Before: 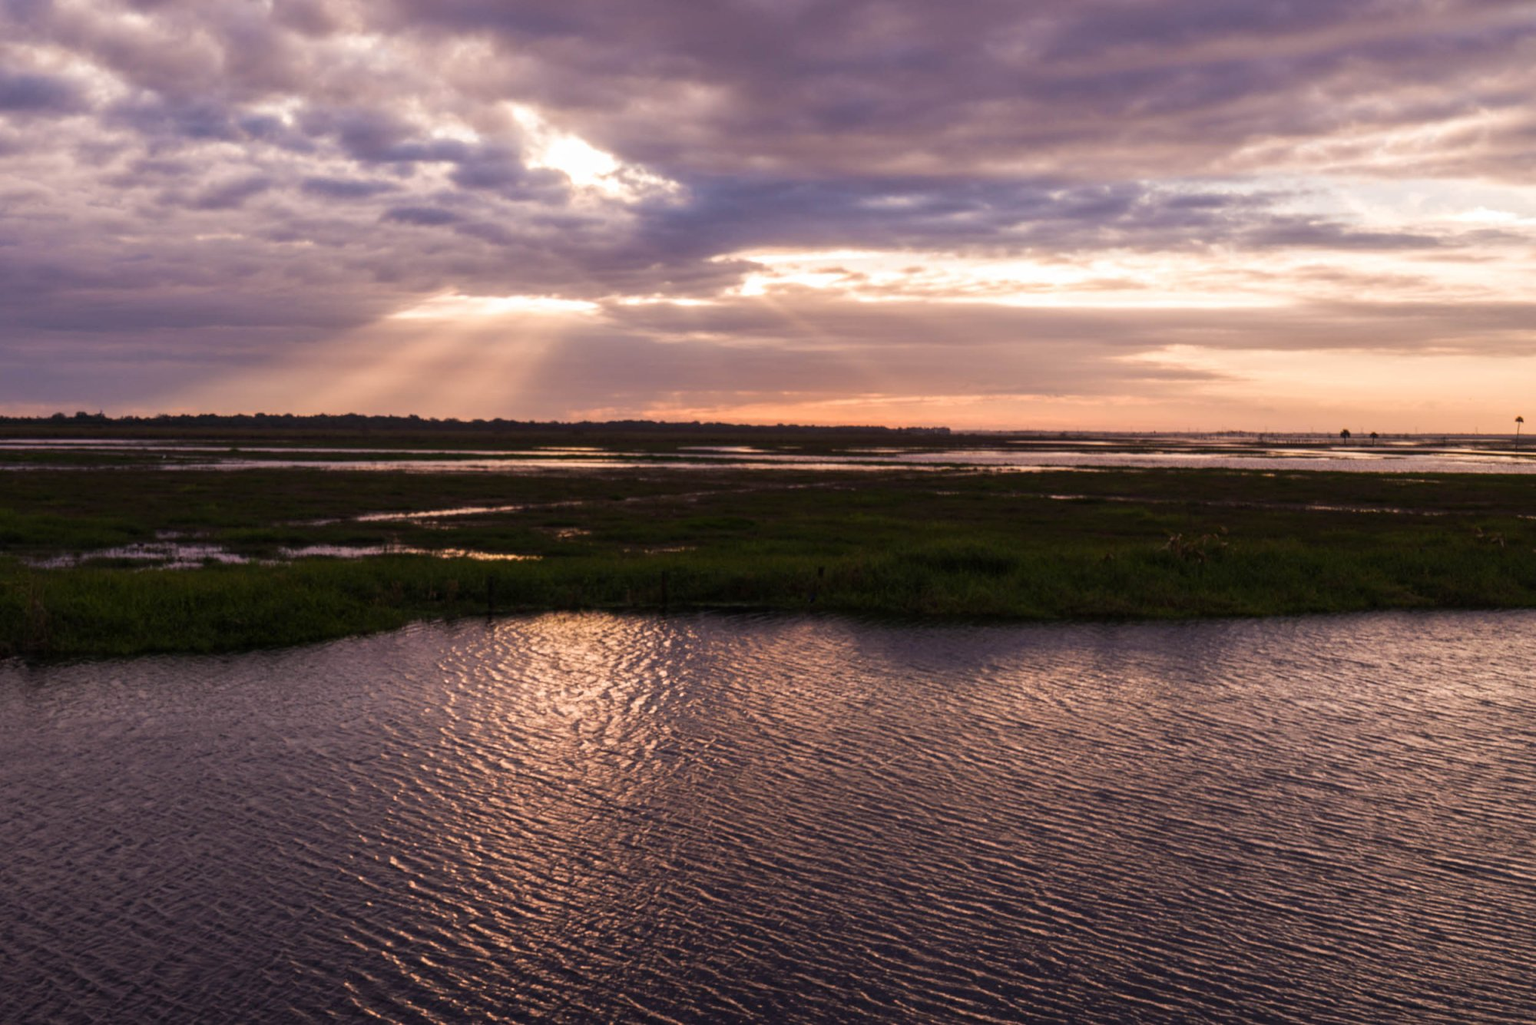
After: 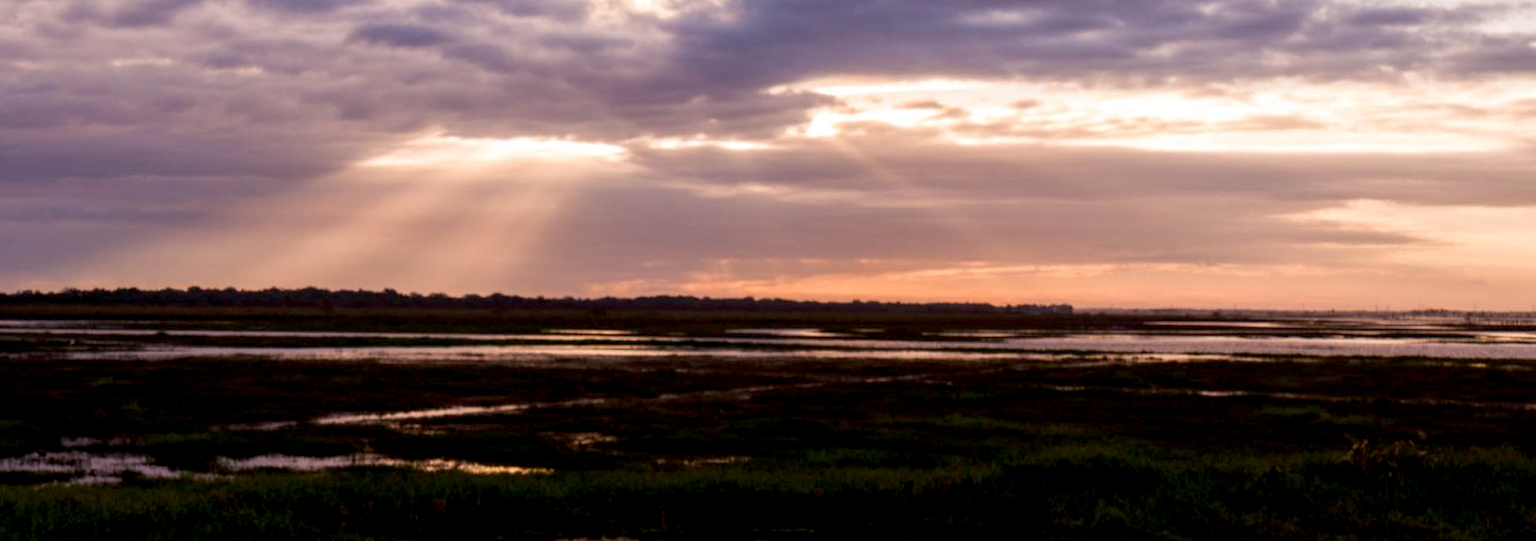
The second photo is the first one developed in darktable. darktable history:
crop: left 7.036%, top 18.398%, right 14.379%, bottom 40.043%
exposure: black level correction 0.01, exposure 0.011 EV, compensate highlight preservation false
